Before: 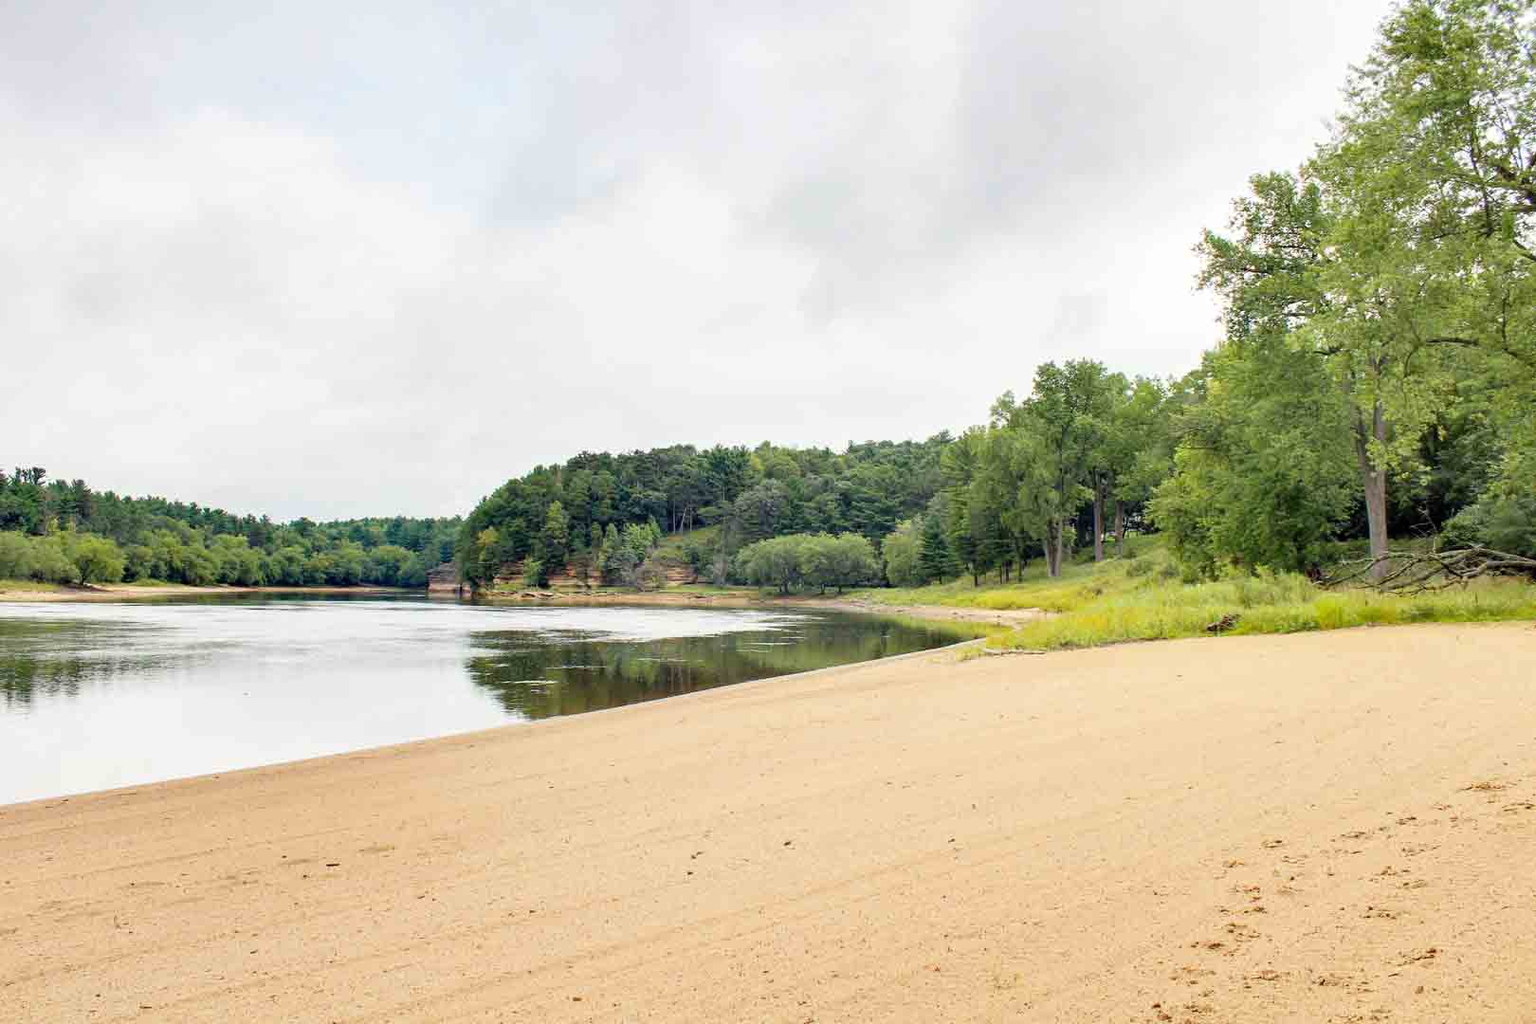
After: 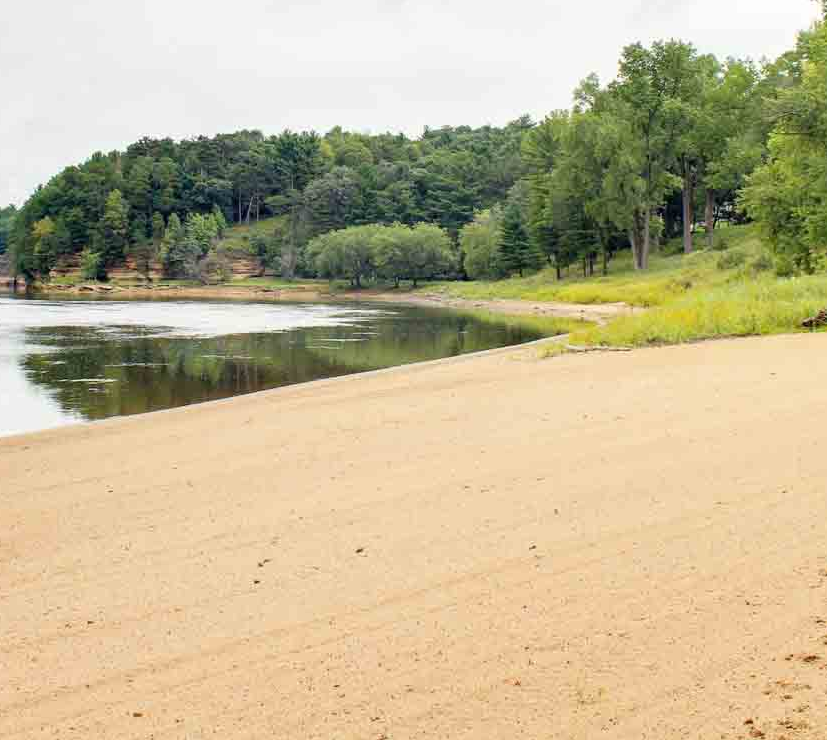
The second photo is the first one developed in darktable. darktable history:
crop and rotate: left 29.099%, top 31.406%, right 19.849%
